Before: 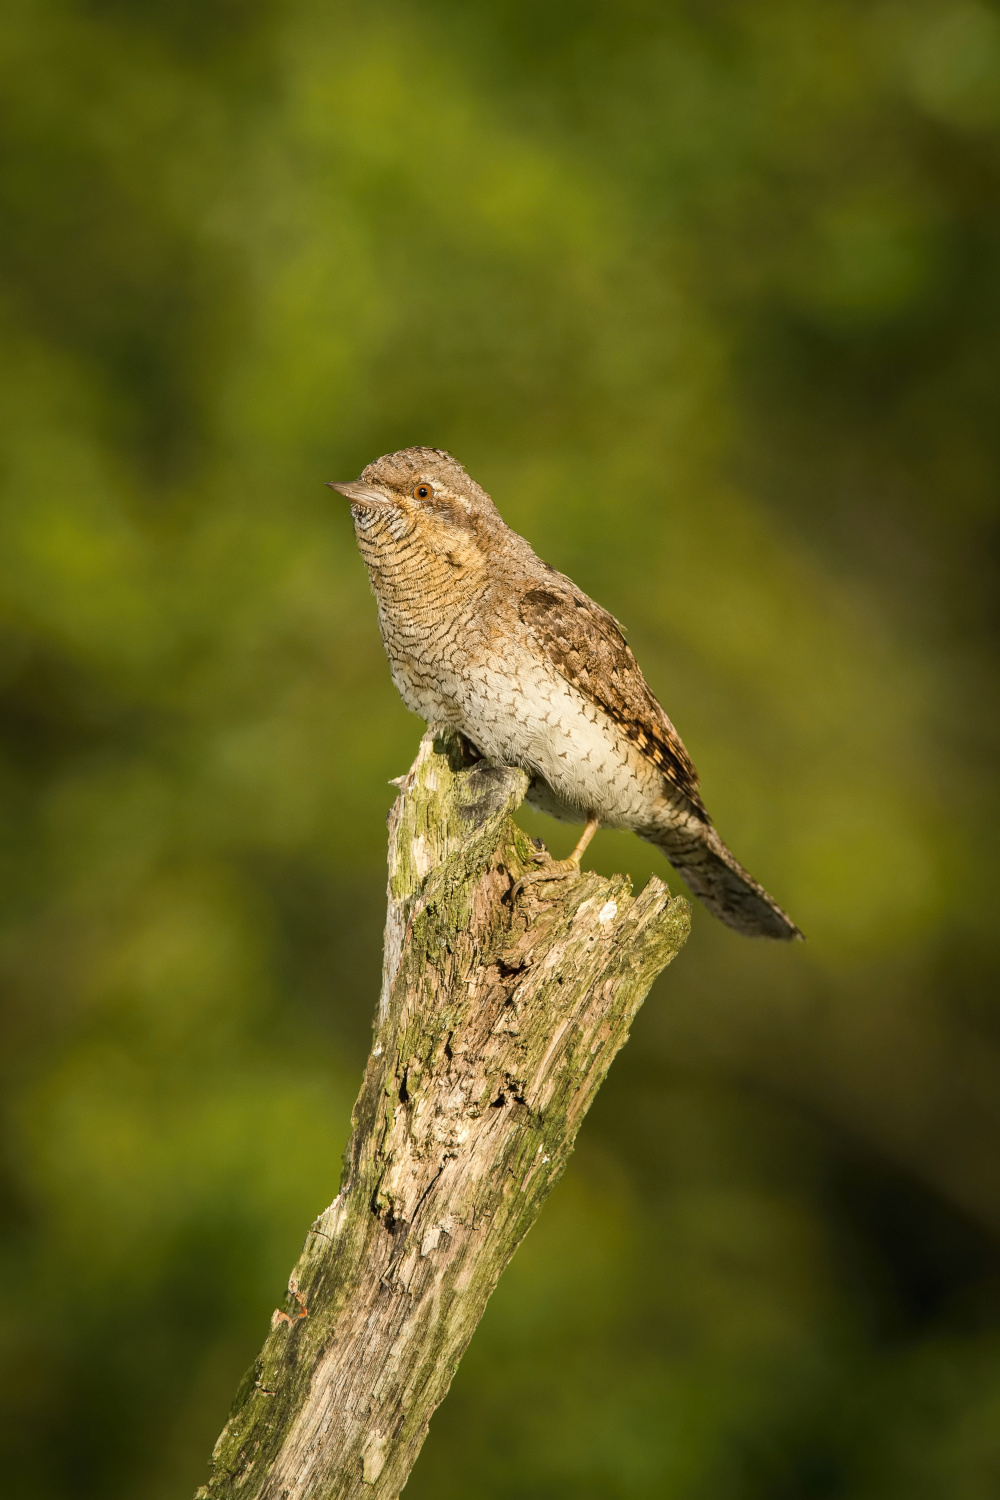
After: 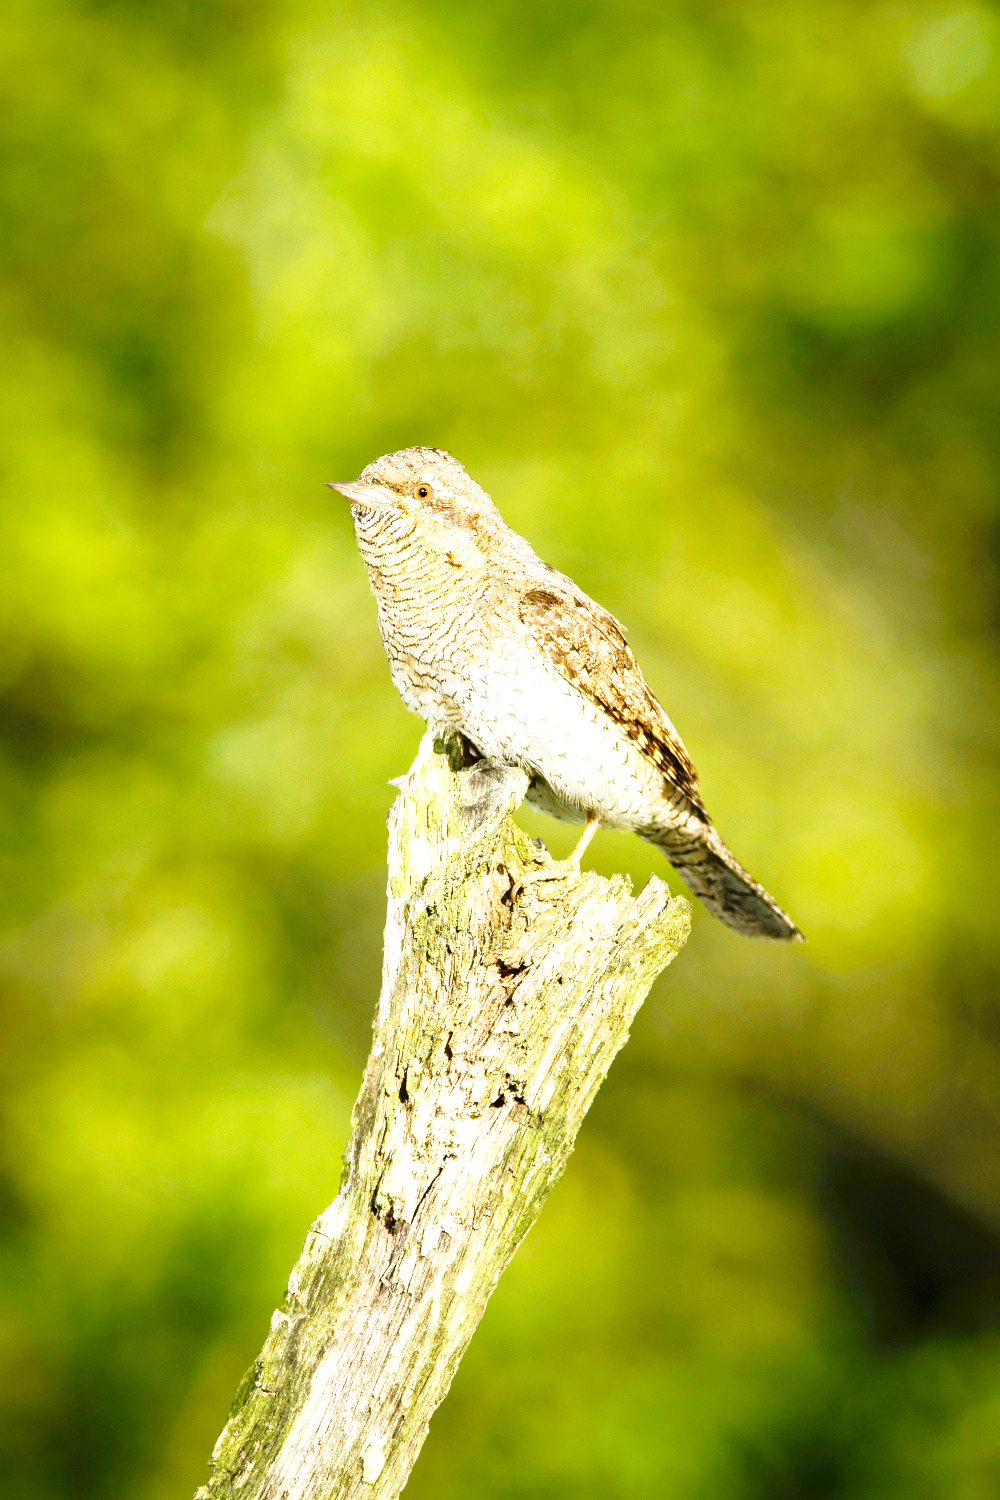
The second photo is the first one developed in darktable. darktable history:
color calibration: output R [0.994, 0.059, -0.119, 0], output G [-0.036, 1.09, -0.119, 0], output B [0.078, -0.108, 0.961, 0], illuminant custom, x 0.371, y 0.382, temperature 4281.14 K
exposure: black level correction 0.001, exposure 1.116 EV, compensate highlight preservation false
base curve: curves: ch0 [(0, 0) (0.028, 0.03) (0.121, 0.232) (0.46, 0.748) (0.859, 0.968) (1, 1)], preserve colors none
